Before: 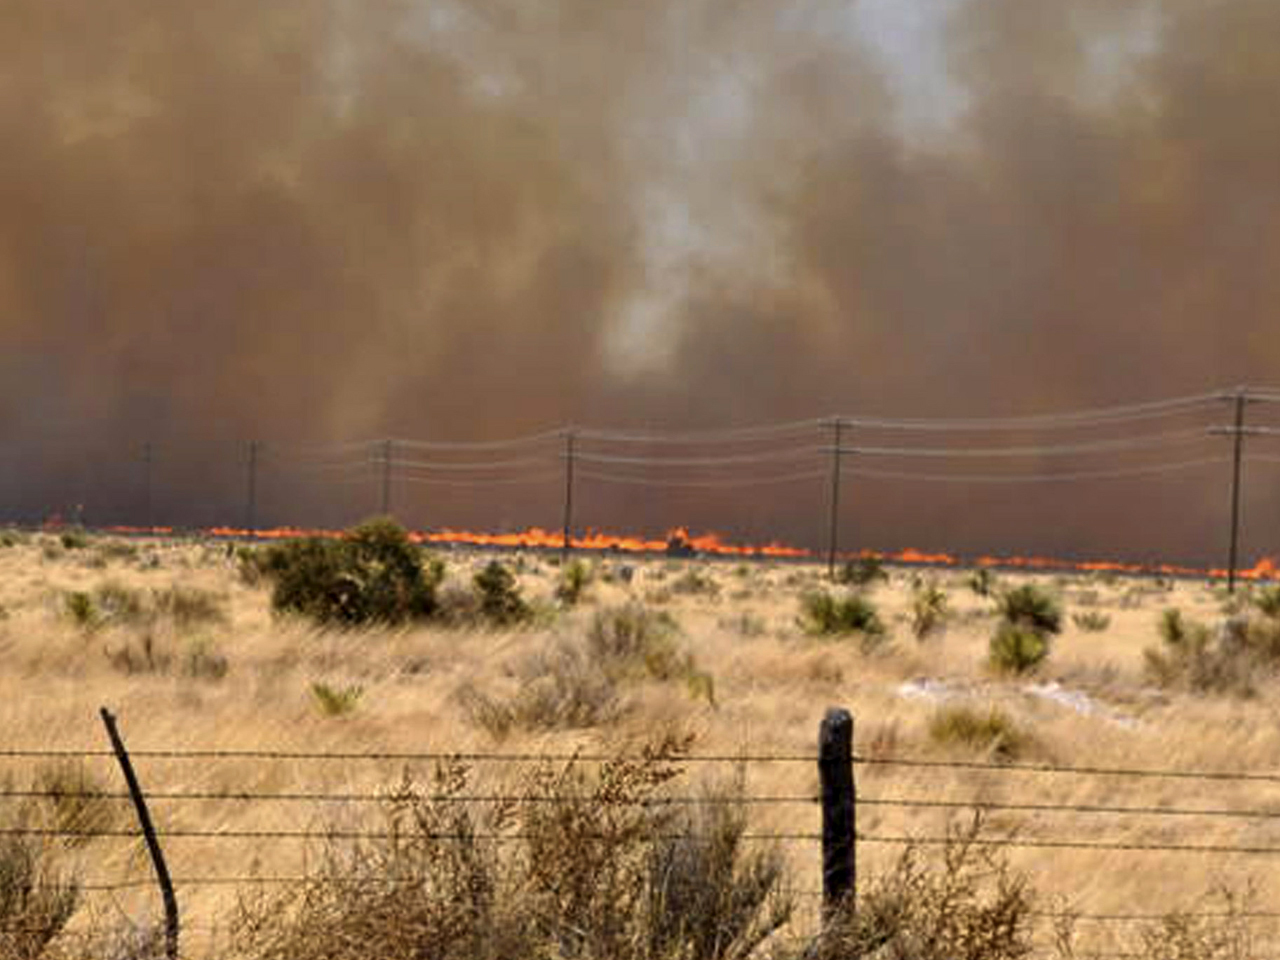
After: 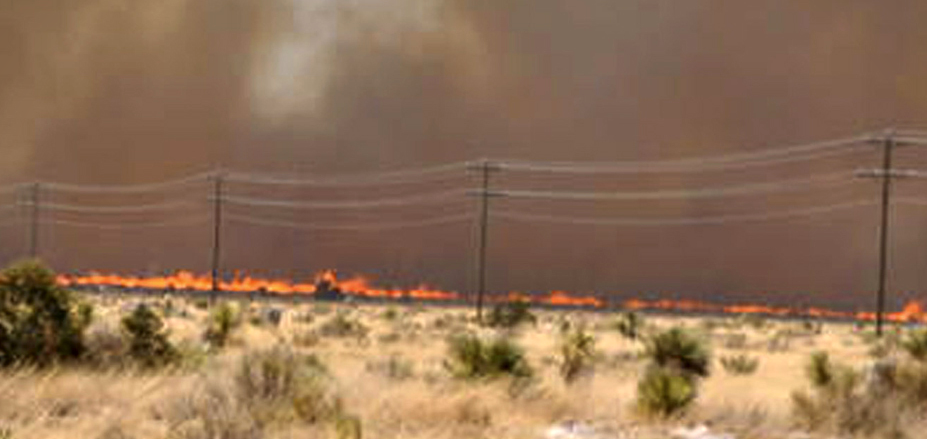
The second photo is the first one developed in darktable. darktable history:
exposure: exposure 0.132 EV, compensate highlight preservation false
vignetting: fall-off start 99.43%, brightness -0.369, saturation 0.006, width/height ratio 1.311, unbound false
crop and rotate: left 27.568%, top 26.852%, bottom 27.35%
